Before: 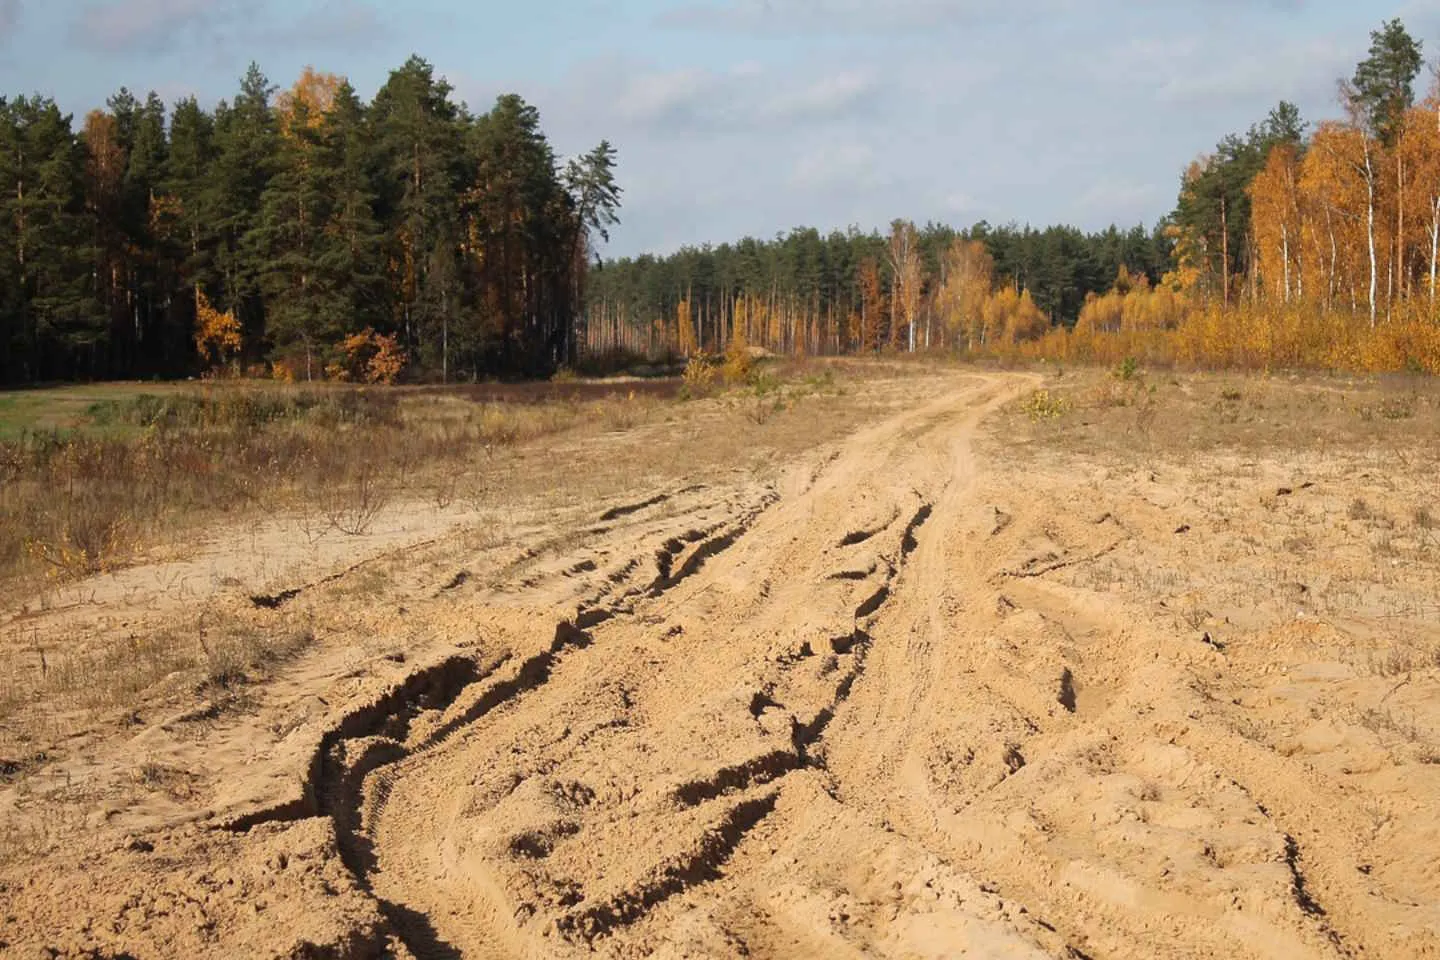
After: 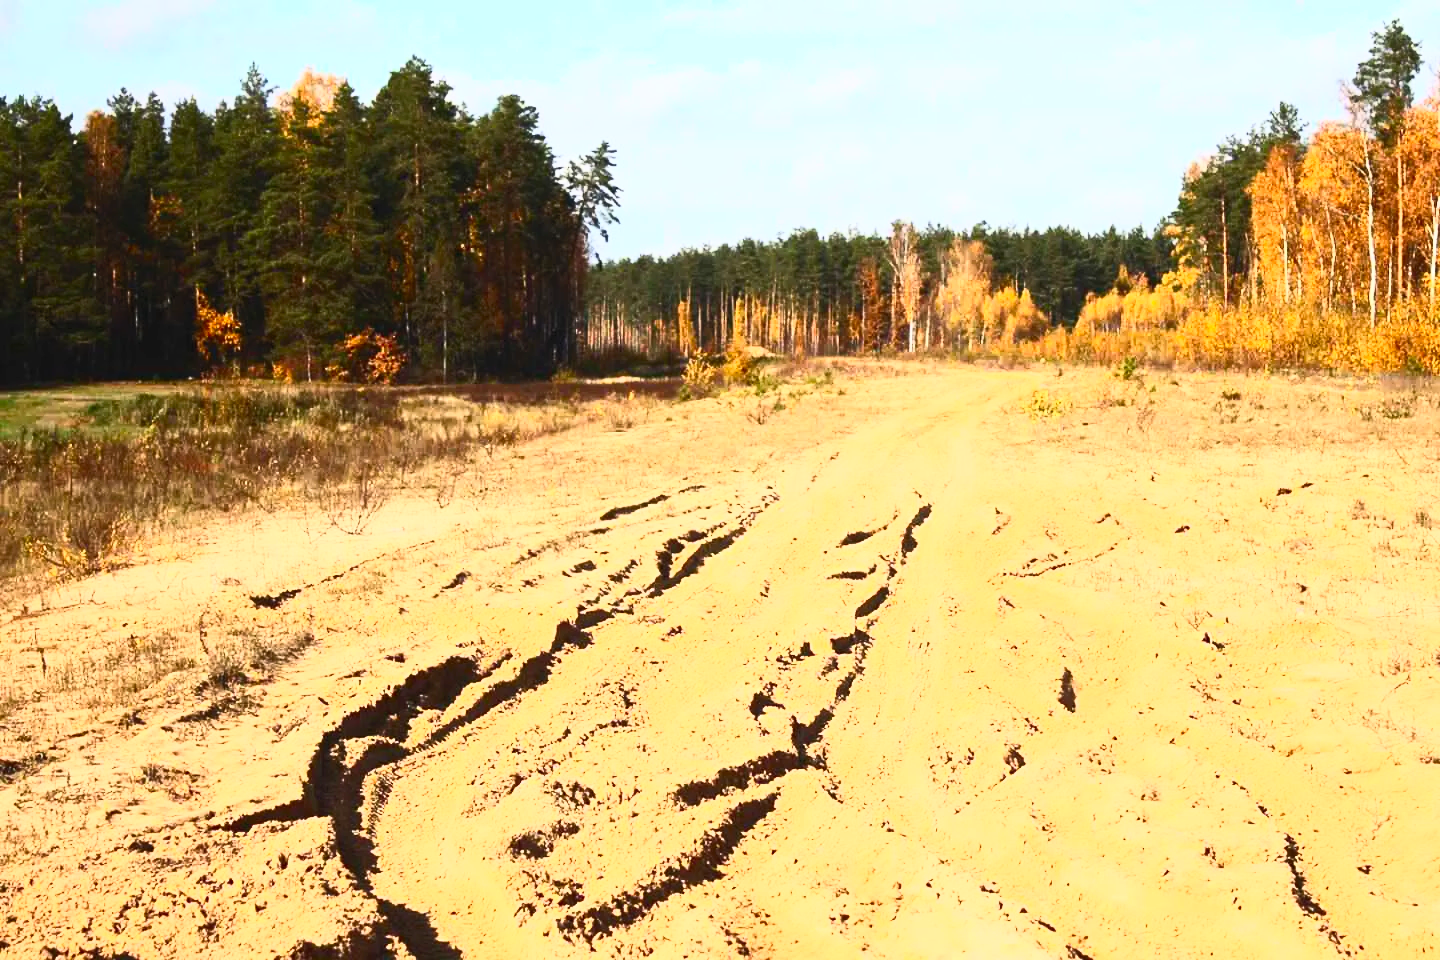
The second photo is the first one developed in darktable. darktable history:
contrast brightness saturation: contrast 0.818, brightness 0.605, saturation 0.608
